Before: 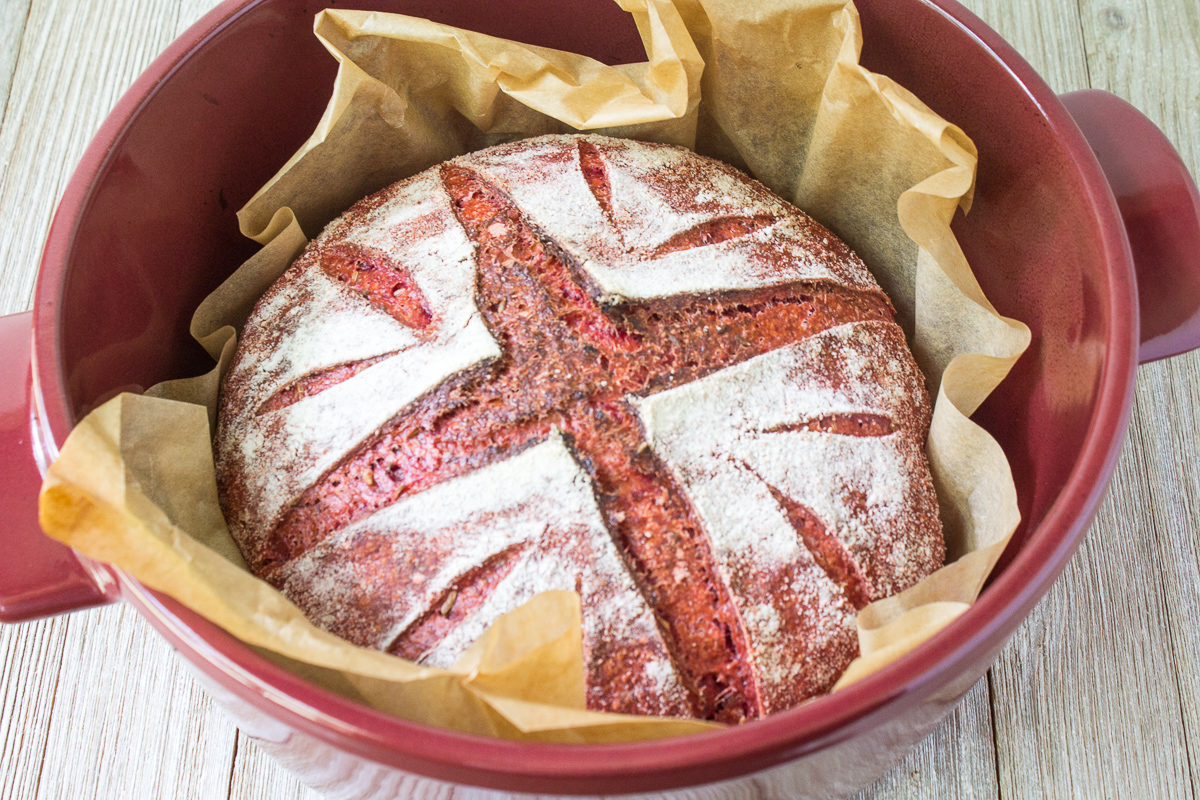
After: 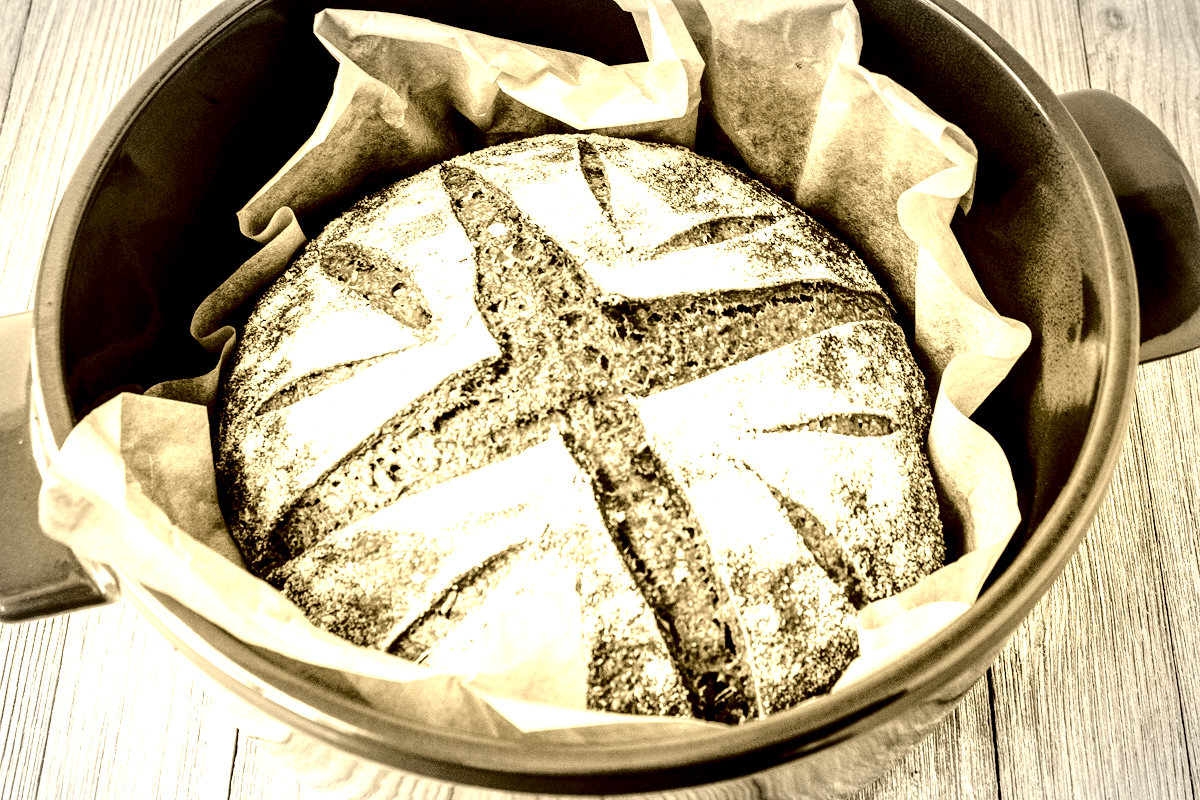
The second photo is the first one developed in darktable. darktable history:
tone equalizer: -8 EV -0.75 EV, -7 EV -0.7 EV, -6 EV -0.6 EV, -5 EV -0.4 EV, -3 EV 0.4 EV, -2 EV 0.6 EV, -1 EV 0.7 EV, +0 EV 0.75 EV, edges refinement/feathering 500, mask exposure compensation -1.57 EV, preserve details no
vignetting: automatic ratio true
colorize: hue 36°, source mix 100%
local contrast: on, module defaults
exposure: black level correction 0.1, exposure -0.092 EV, compensate highlight preservation false
